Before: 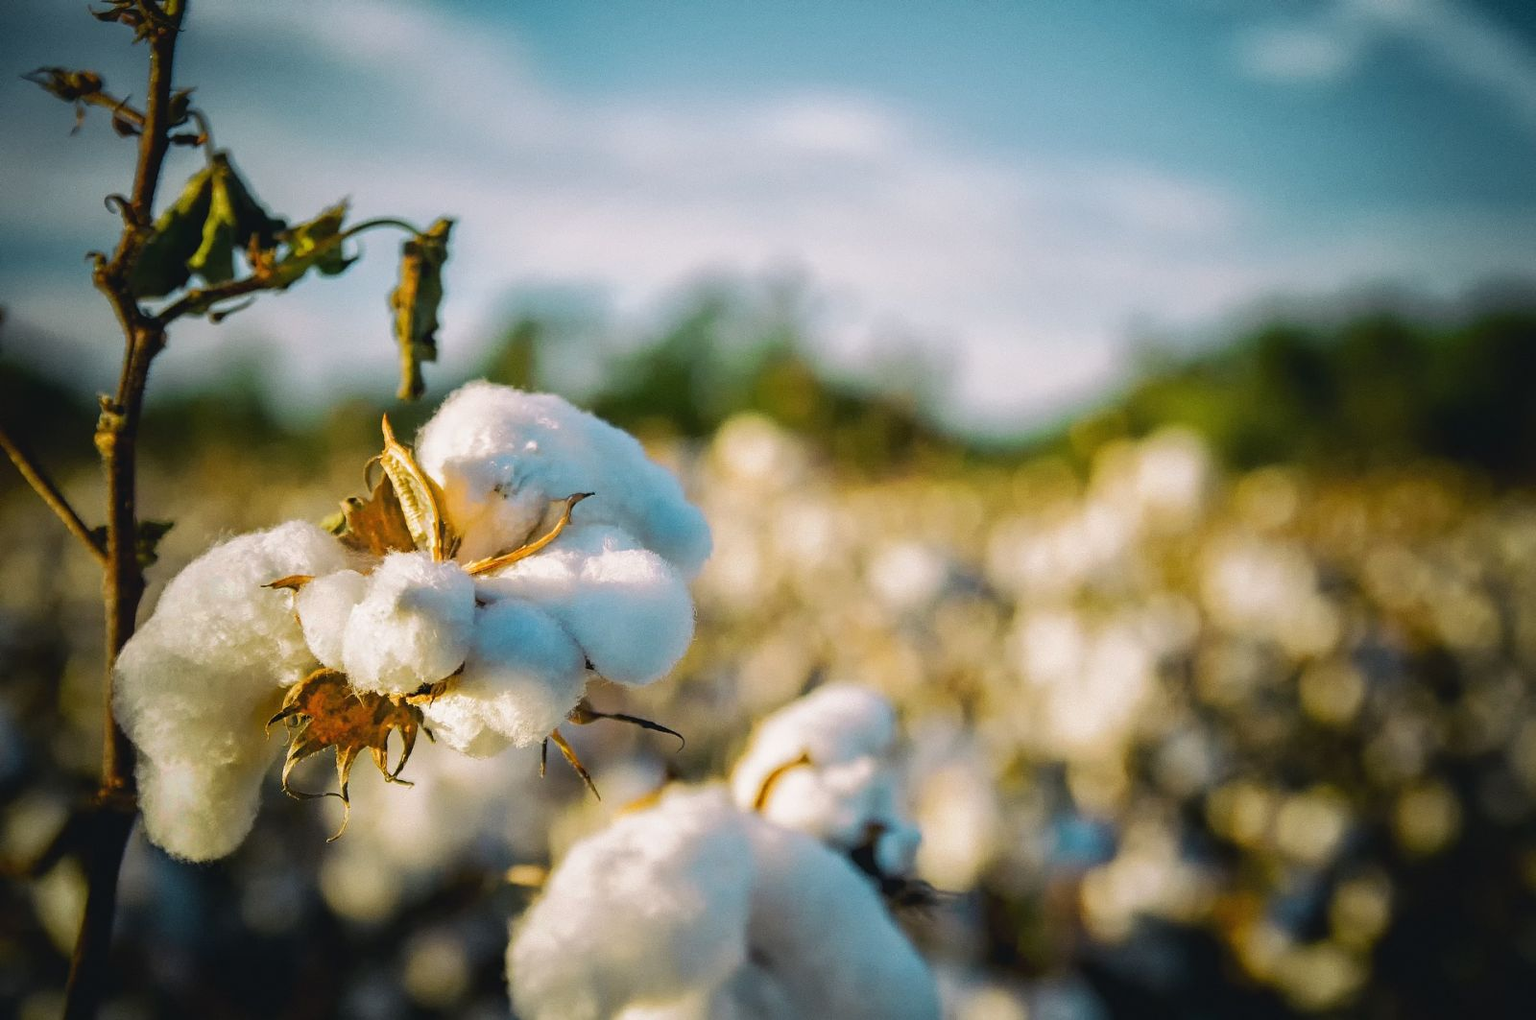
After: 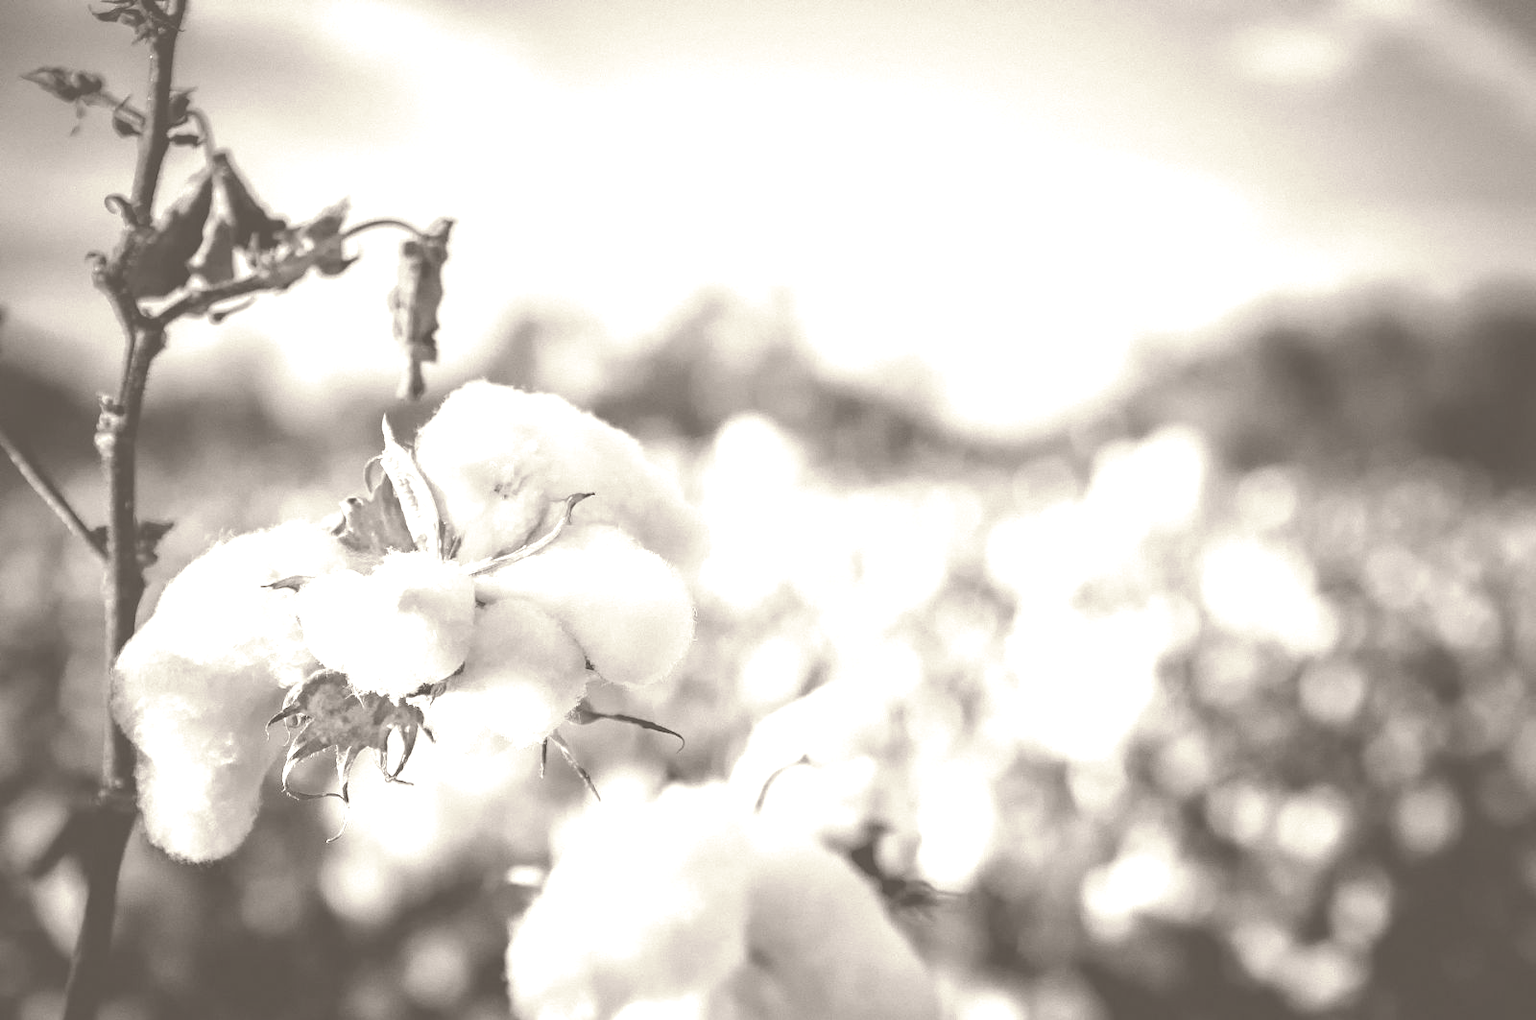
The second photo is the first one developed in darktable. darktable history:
split-toning: shadows › saturation 0.61, highlights › saturation 0.58, balance -28.74, compress 87.36%
colorize: hue 34.49°, saturation 35.33%, source mix 100%, lightness 55%, version 1
